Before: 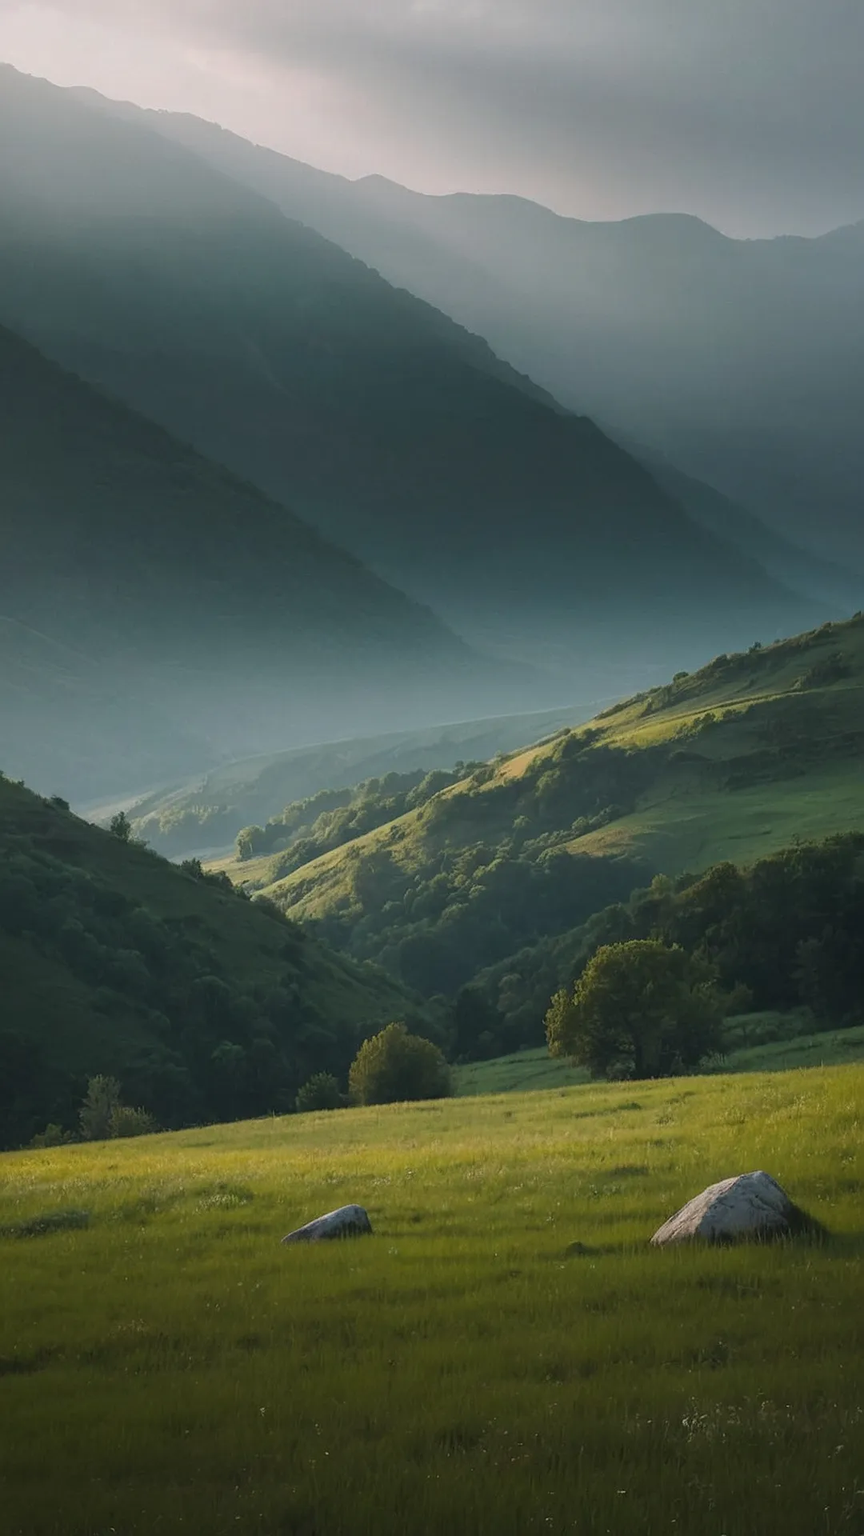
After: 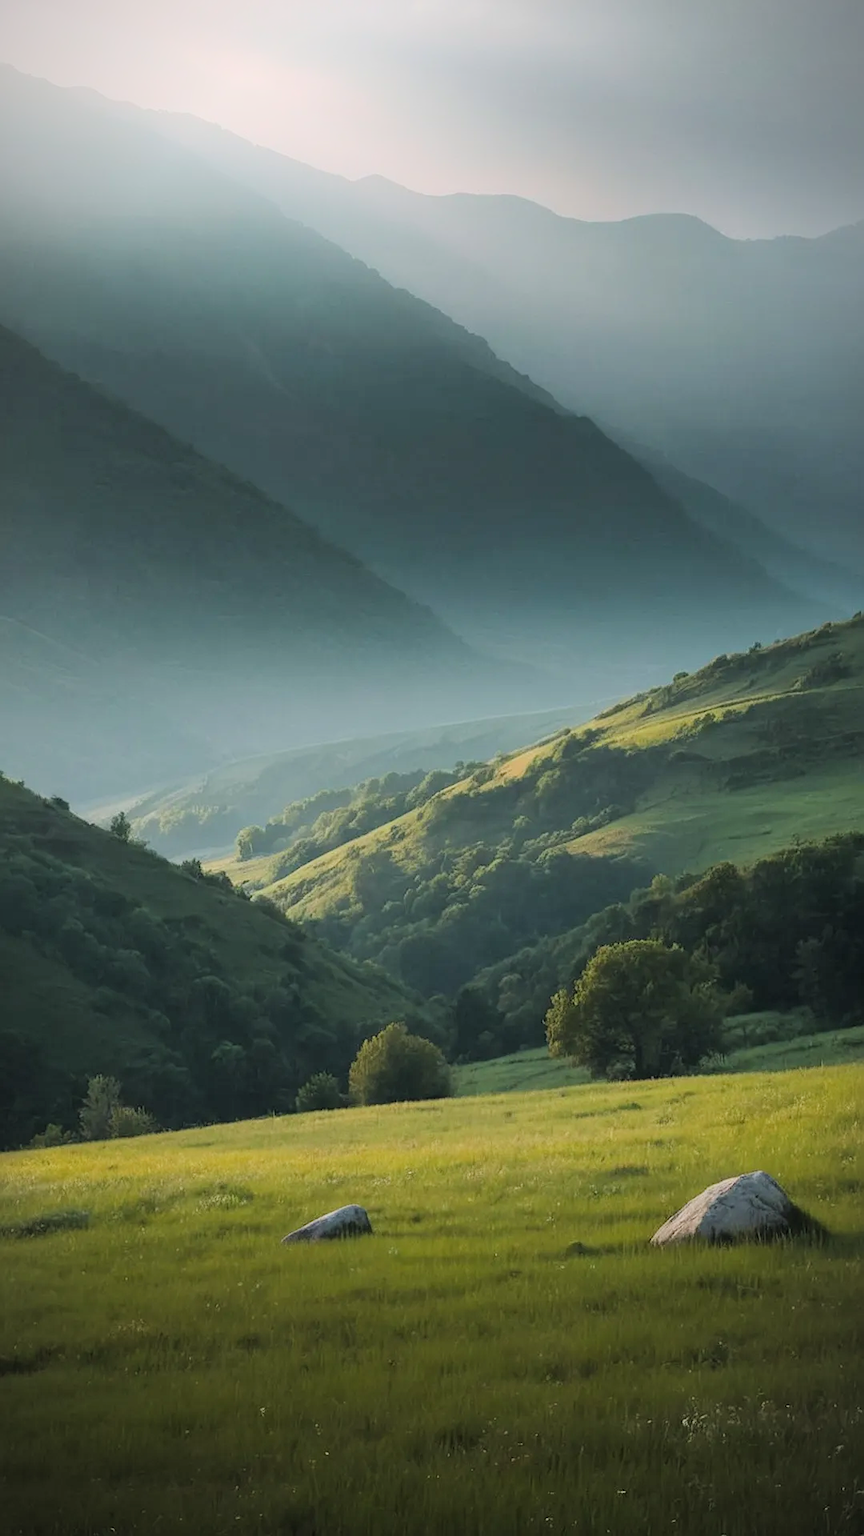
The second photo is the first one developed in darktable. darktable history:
bloom: size 38%, threshold 95%, strength 30%
exposure: exposure 0.669 EV, compensate highlight preservation false
filmic rgb: black relative exposure -7.65 EV, white relative exposure 4.56 EV, hardness 3.61, color science v6 (2022)
vignetting: fall-off start 100%, fall-off radius 64.94%, automatic ratio true, unbound false
